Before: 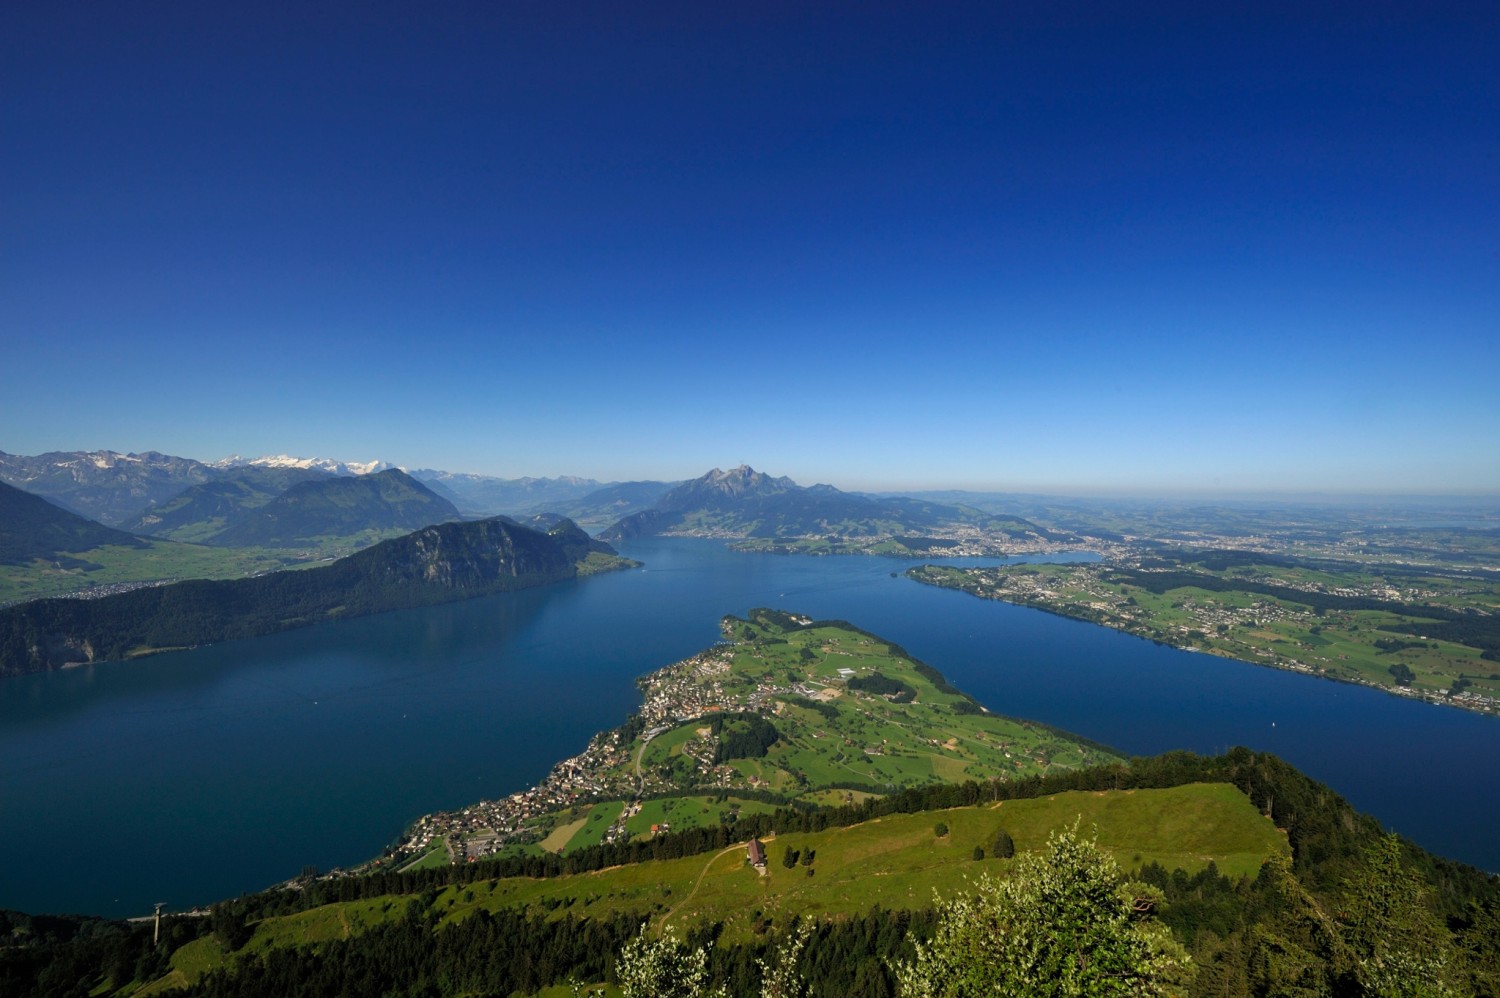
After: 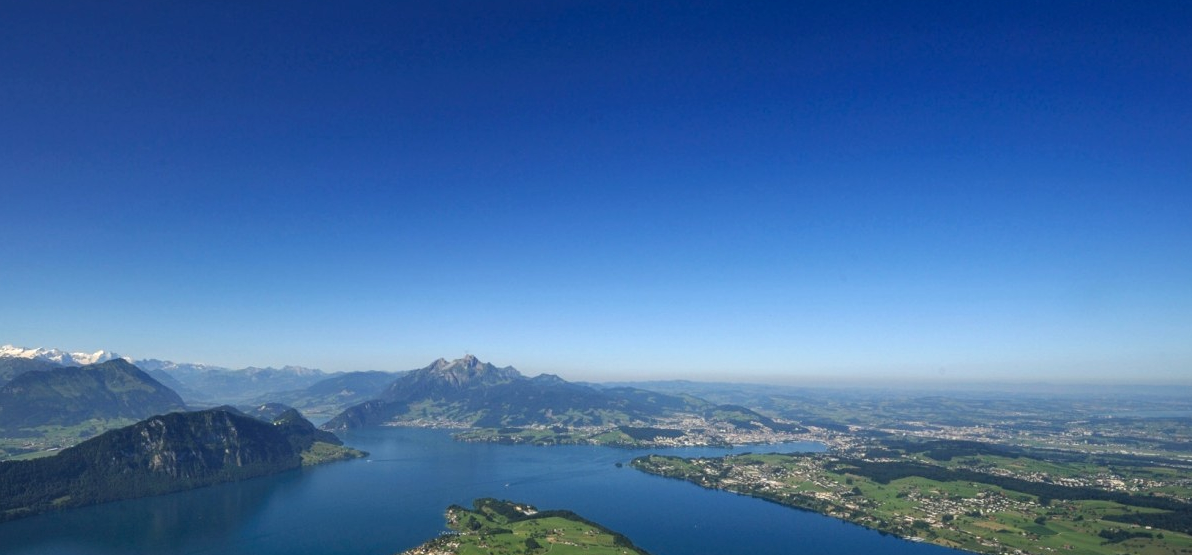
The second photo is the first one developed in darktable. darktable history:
local contrast: on, module defaults
crop: left 18.38%, top 11.092%, right 2.134%, bottom 33.217%
